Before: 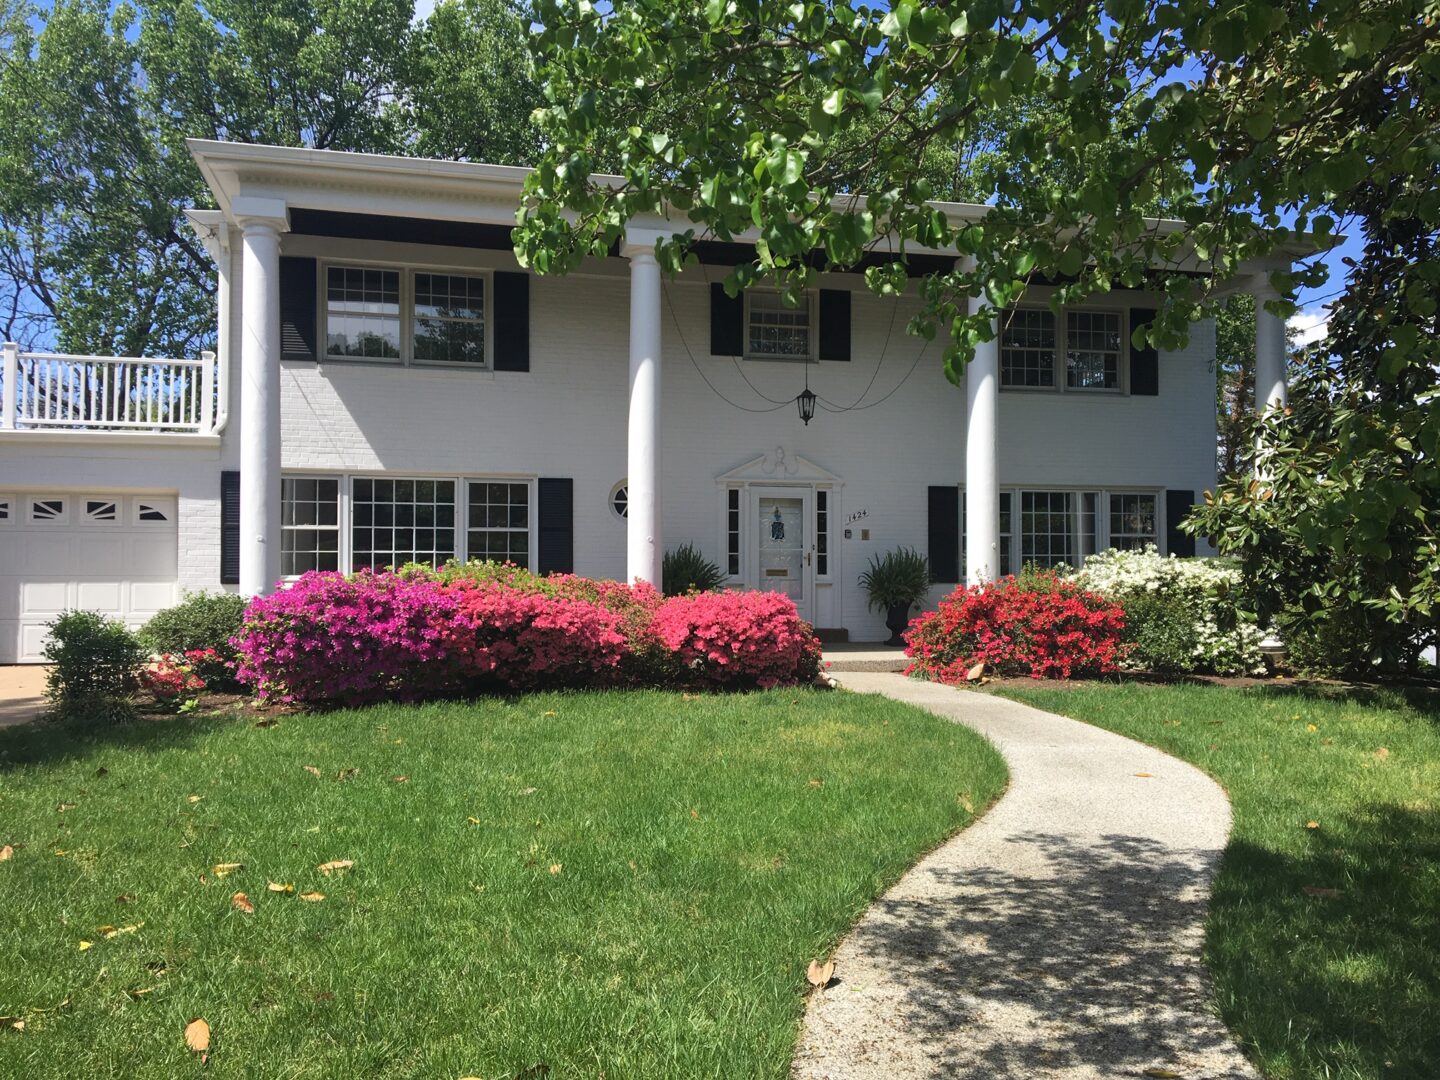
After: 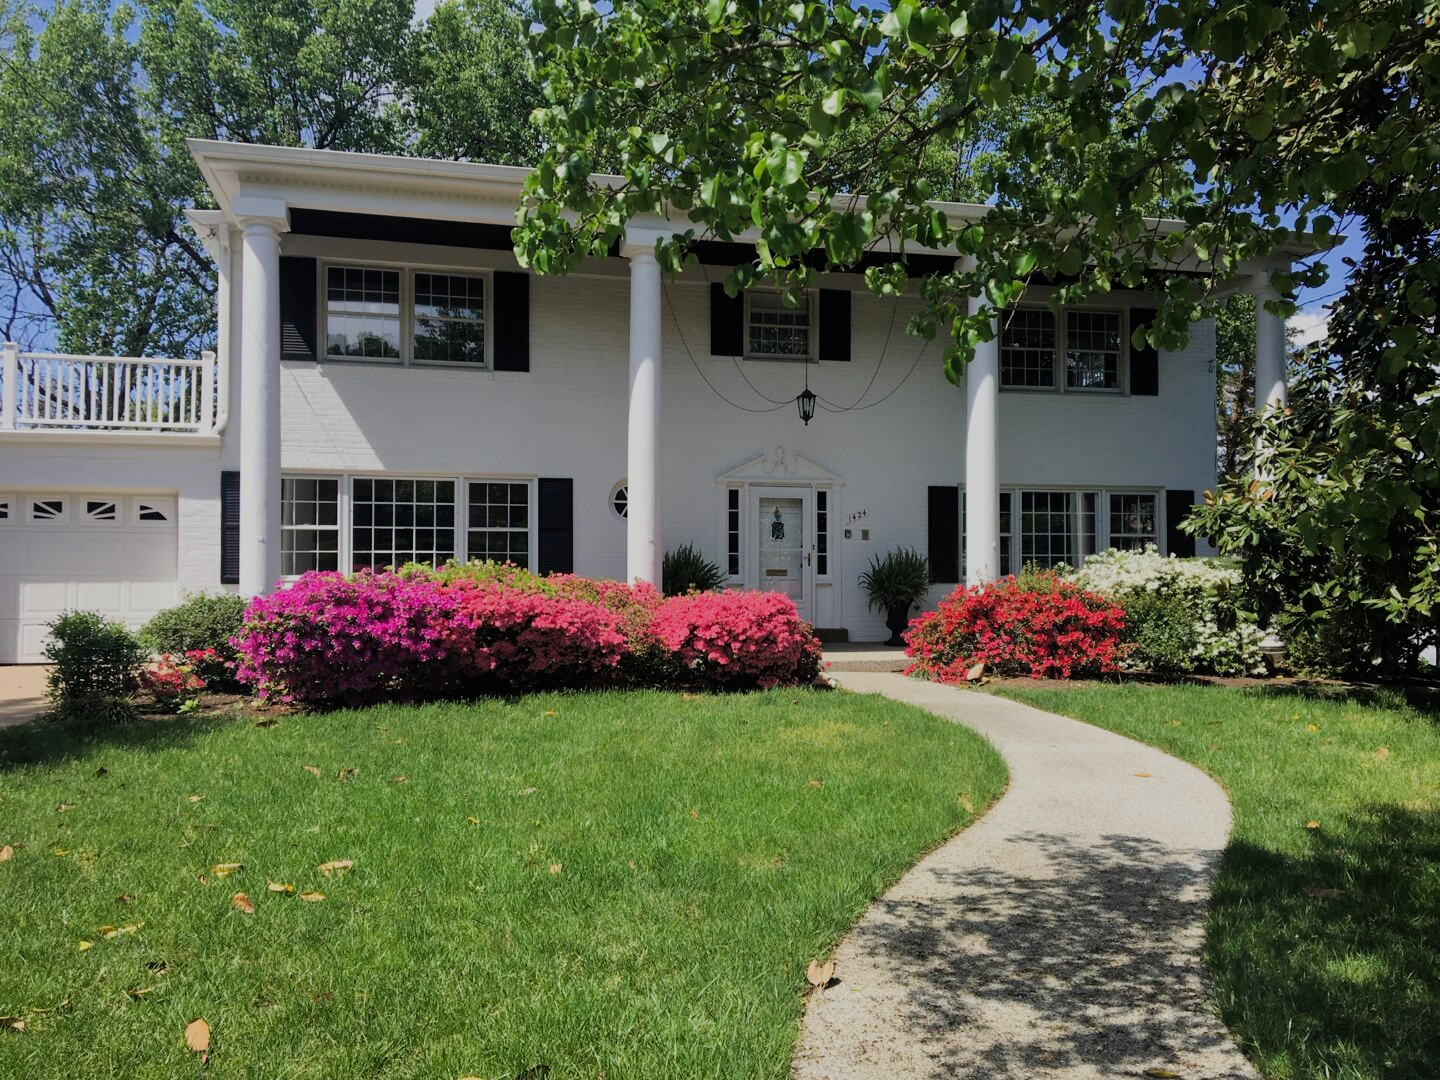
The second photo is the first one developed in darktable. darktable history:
white balance: emerald 1
color balance rgb: perceptual saturation grading › global saturation 10%
filmic rgb: black relative exposure -6.98 EV, white relative exposure 5.63 EV, hardness 2.86
